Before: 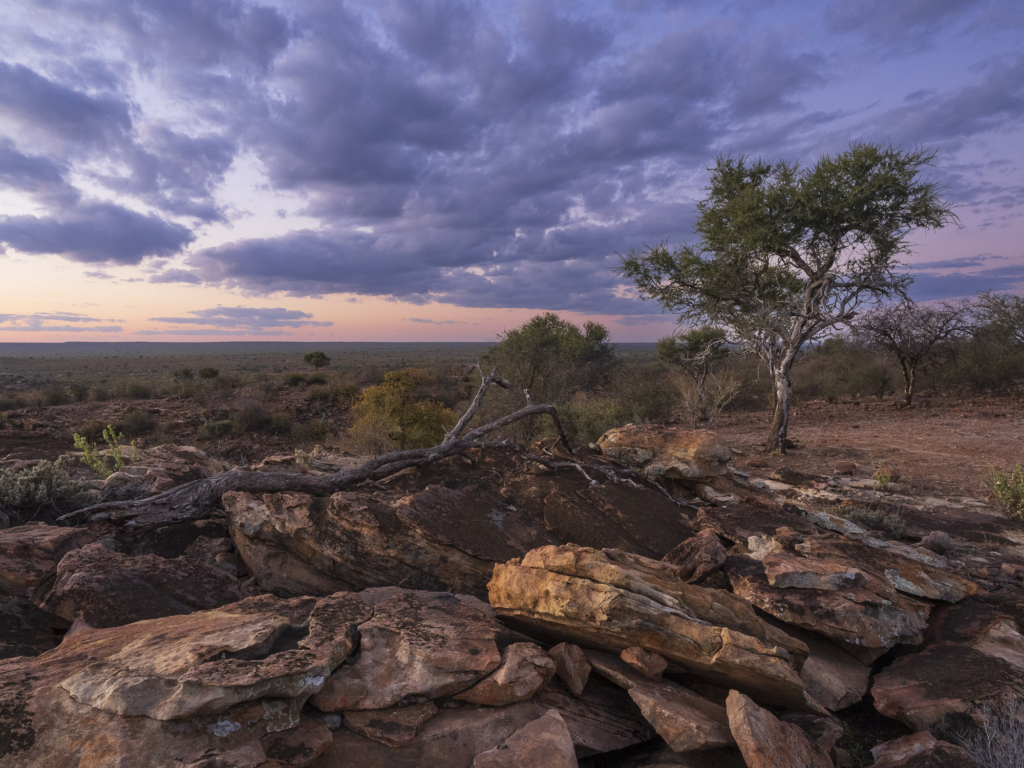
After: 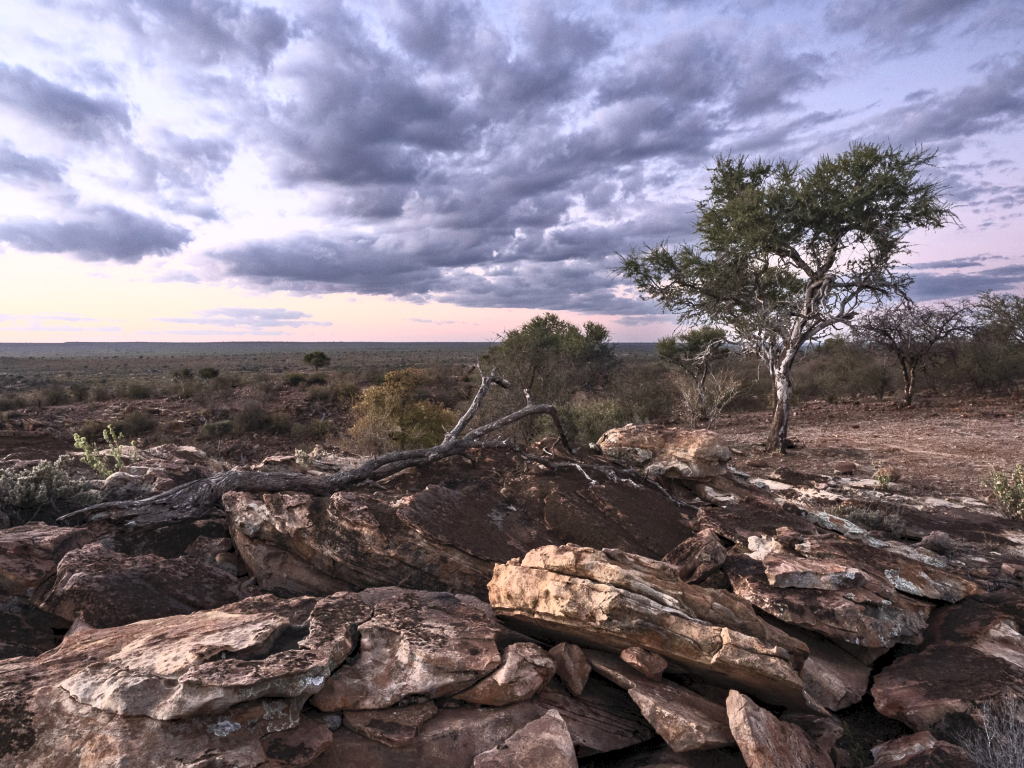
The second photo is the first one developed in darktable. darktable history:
haze removal: compatibility mode true, adaptive false
contrast brightness saturation: contrast 0.57, brightness 0.57, saturation -0.34
